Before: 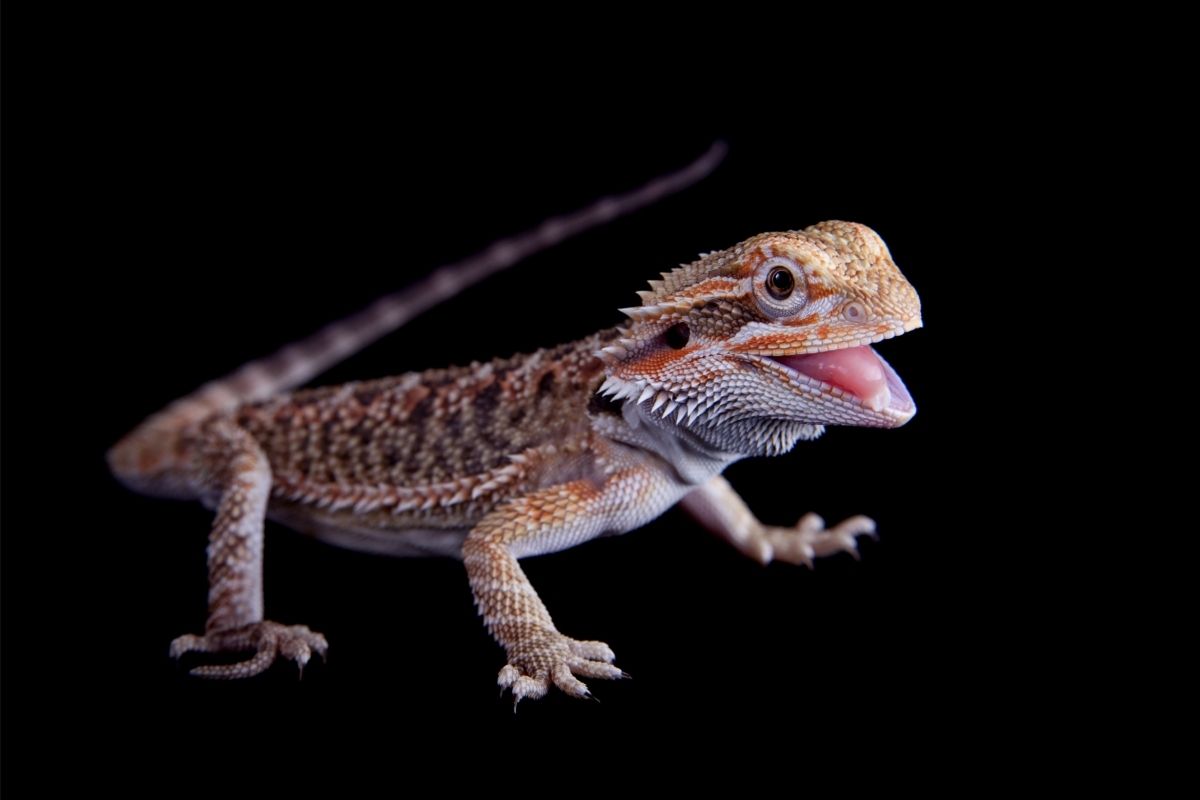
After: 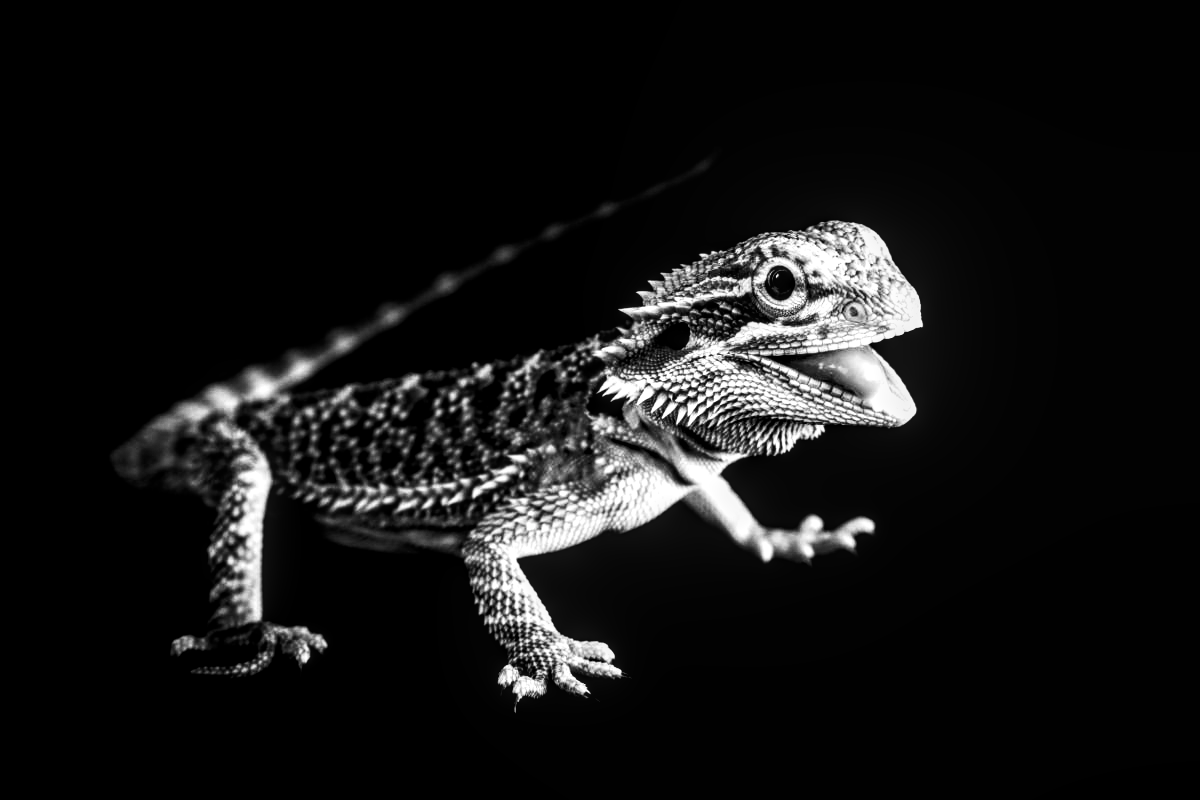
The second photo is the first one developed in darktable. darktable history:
haze removal: strength -0.039, compatibility mode true, adaptive false
exposure: black level correction 0.001, compensate exposure bias true, compensate highlight preservation false
contrast brightness saturation: contrast 0.28
filmic rgb: black relative exposure -8.22 EV, white relative exposure 2.2 EV, hardness 7.06, latitude 84.92%, contrast 1.693, highlights saturation mix -4.05%, shadows ↔ highlights balance -2.89%
color calibration: output gray [0.18, 0.41, 0.41, 0], illuminant as shot in camera, adaptation linear Bradford (ICC v4), x 0.408, y 0.405, temperature 3613.79 K
local contrast: highlights 57%, detail 146%
